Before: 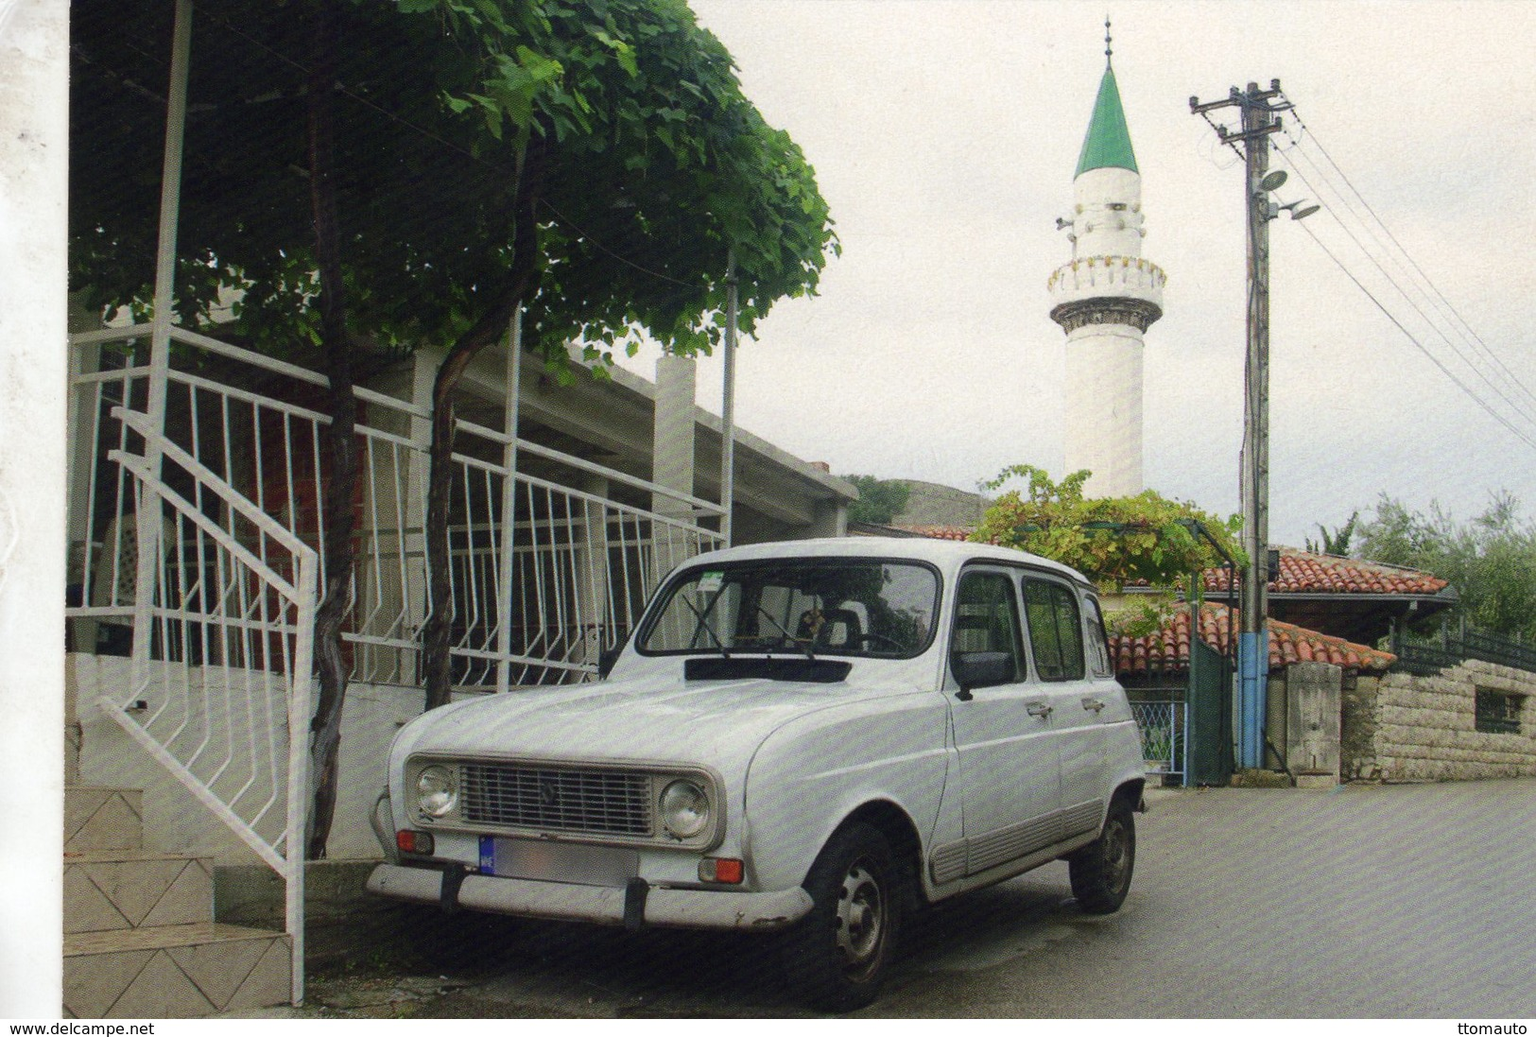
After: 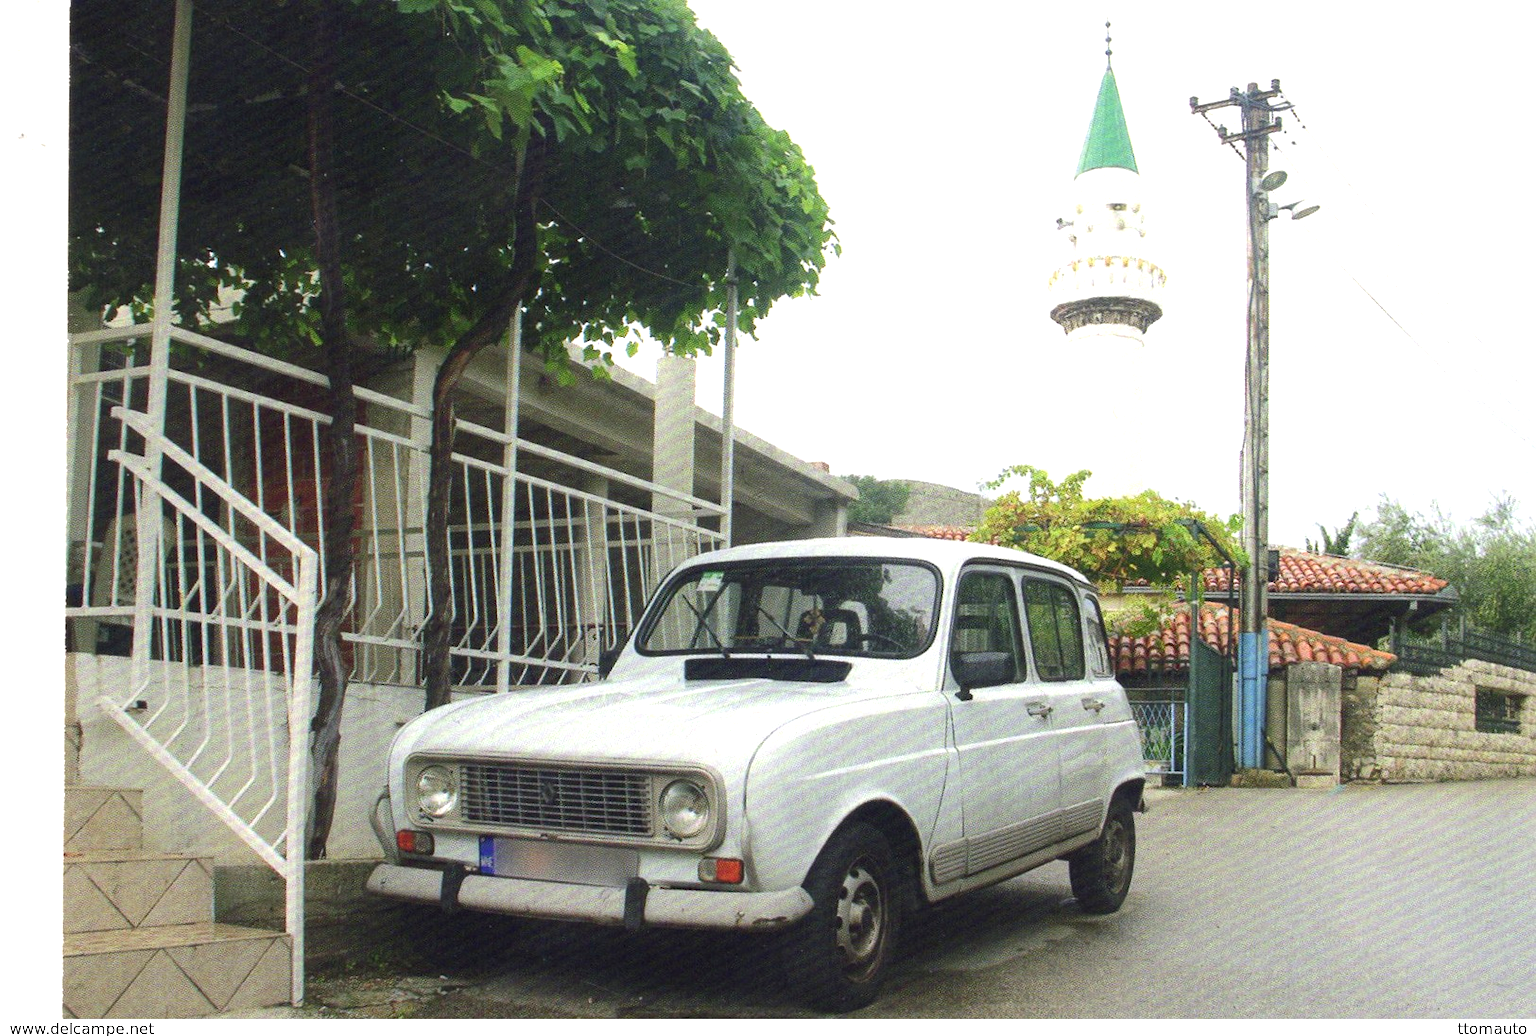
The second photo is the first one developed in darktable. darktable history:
exposure: black level correction 0, exposure 0.898 EV, compensate highlight preservation false
